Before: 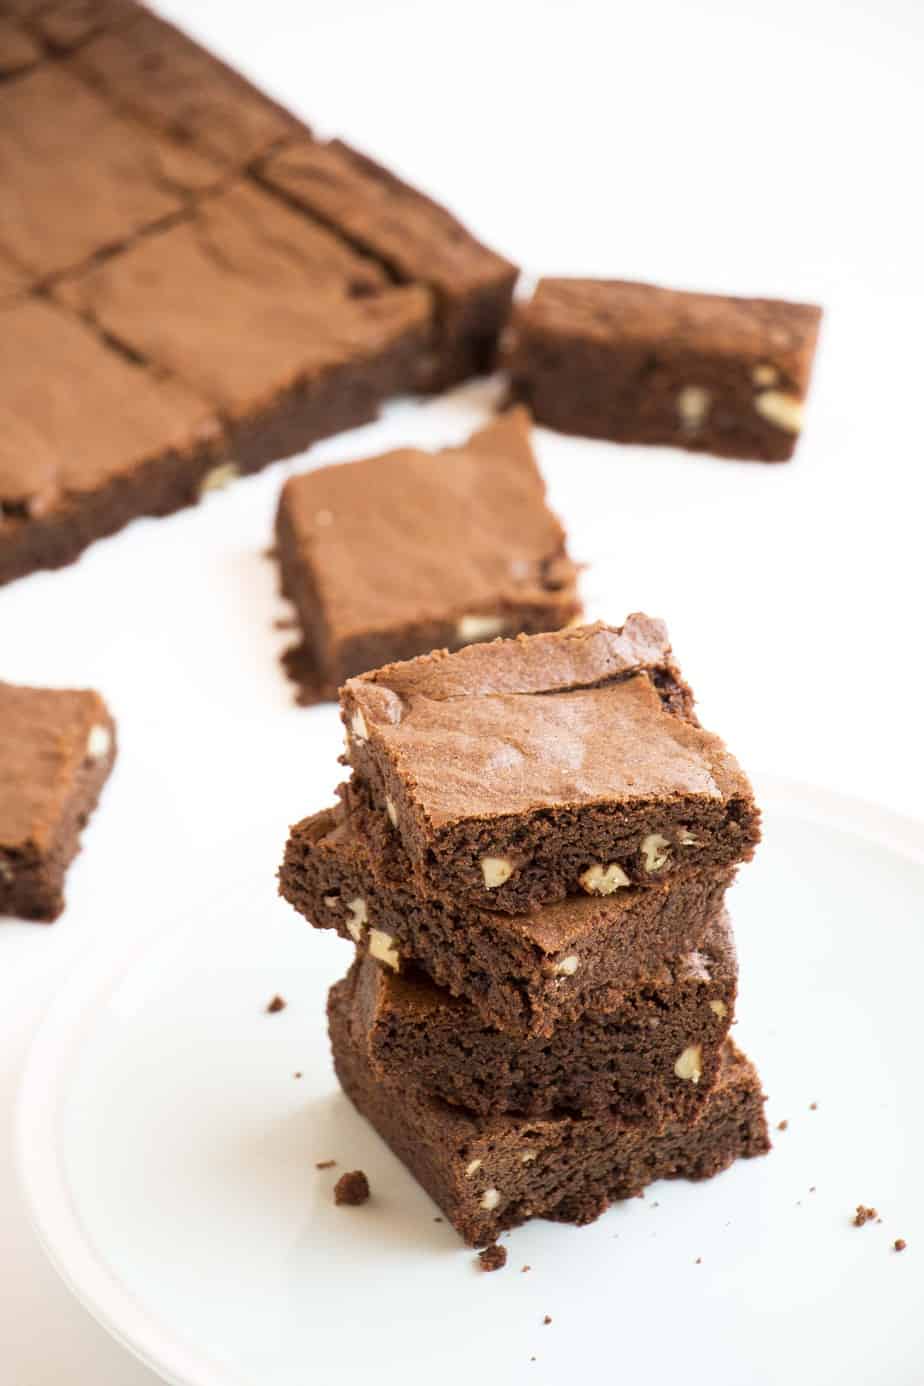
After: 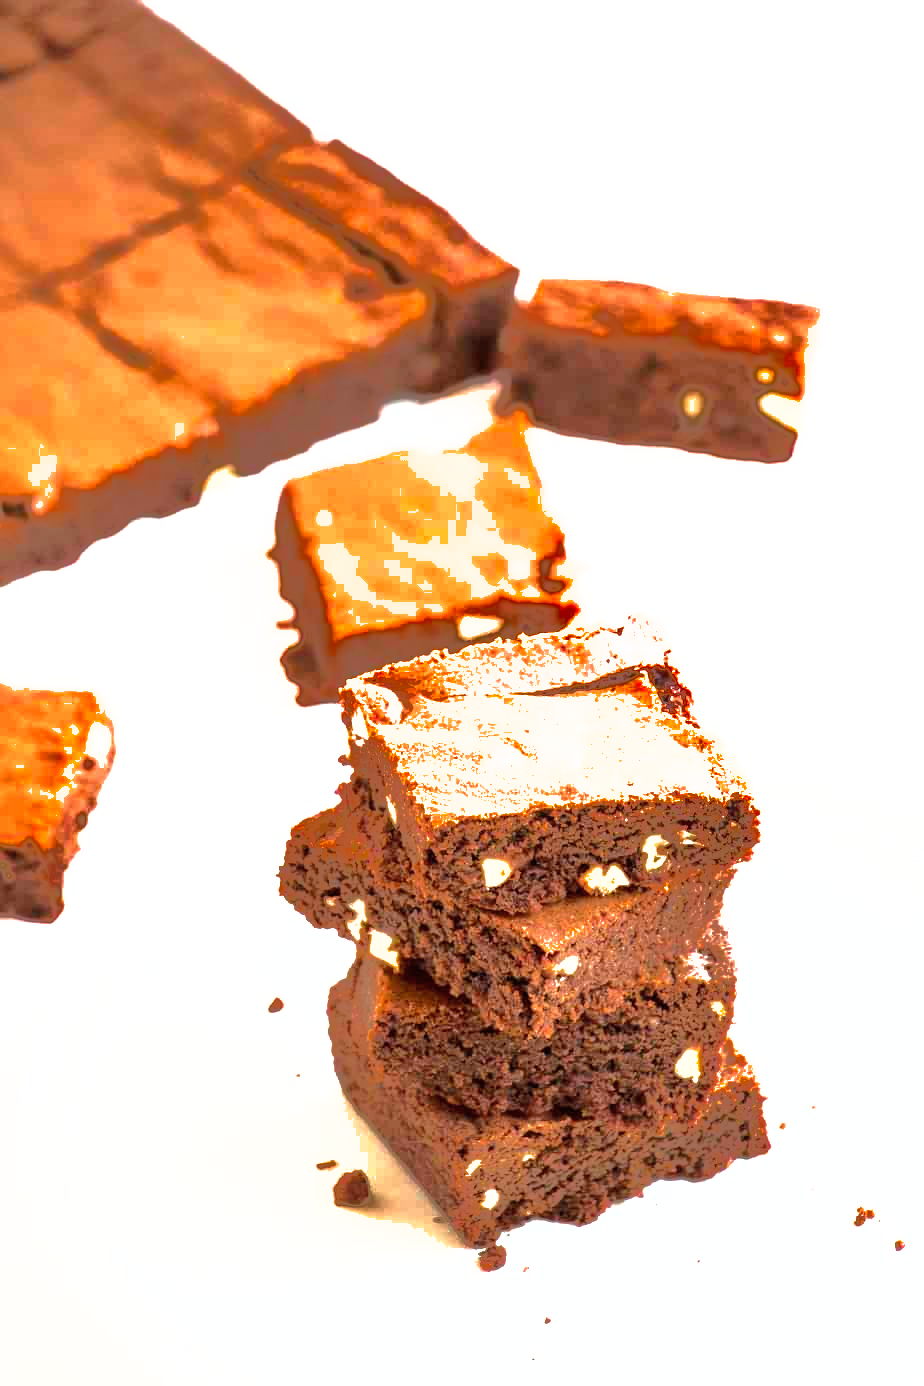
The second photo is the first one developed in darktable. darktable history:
exposure: black level correction 0, exposure 1.276 EV, compensate exposure bias true, compensate highlight preservation false
shadows and highlights: shadows 25.88, highlights -69.92
